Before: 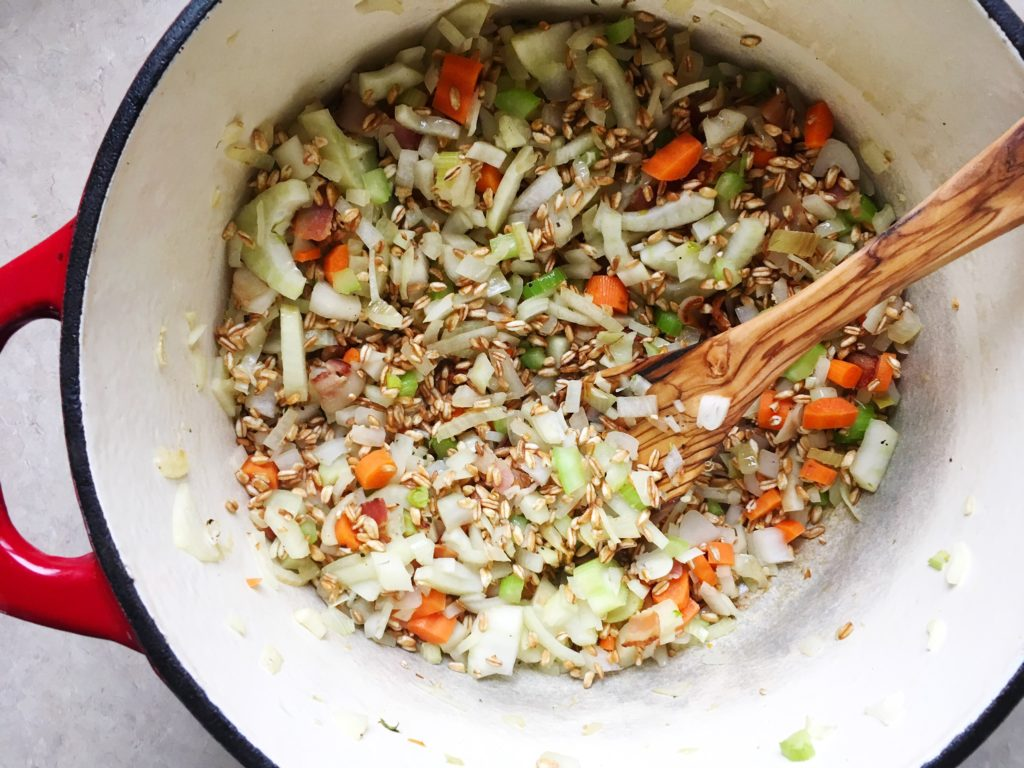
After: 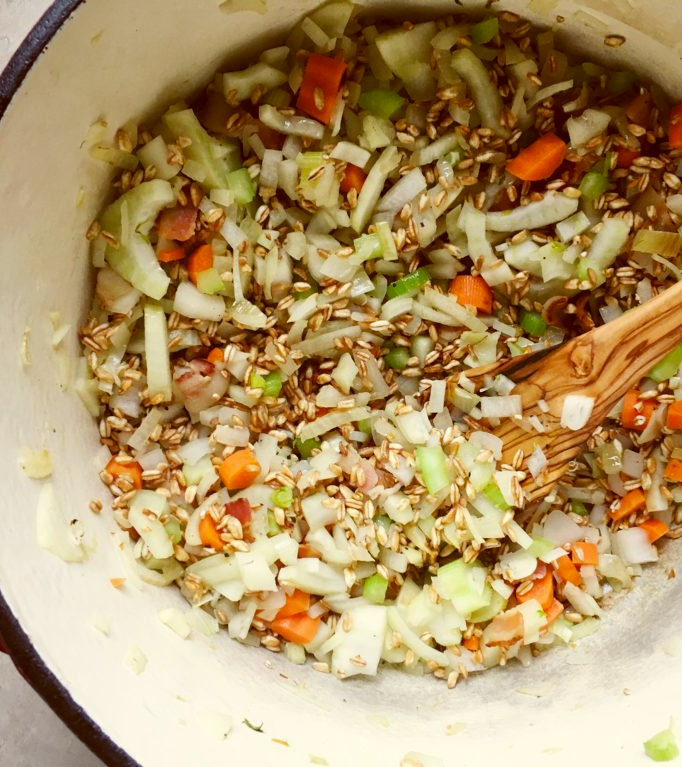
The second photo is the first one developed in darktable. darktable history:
crop and rotate: left 13.342%, right 19.991%
color balance: lift [1.001, 1.007, 1, 0.993], gamma [1.023, 1.026, 1.01, 0.974], gain [0.964, 1.059, 1.073, 0.927]
